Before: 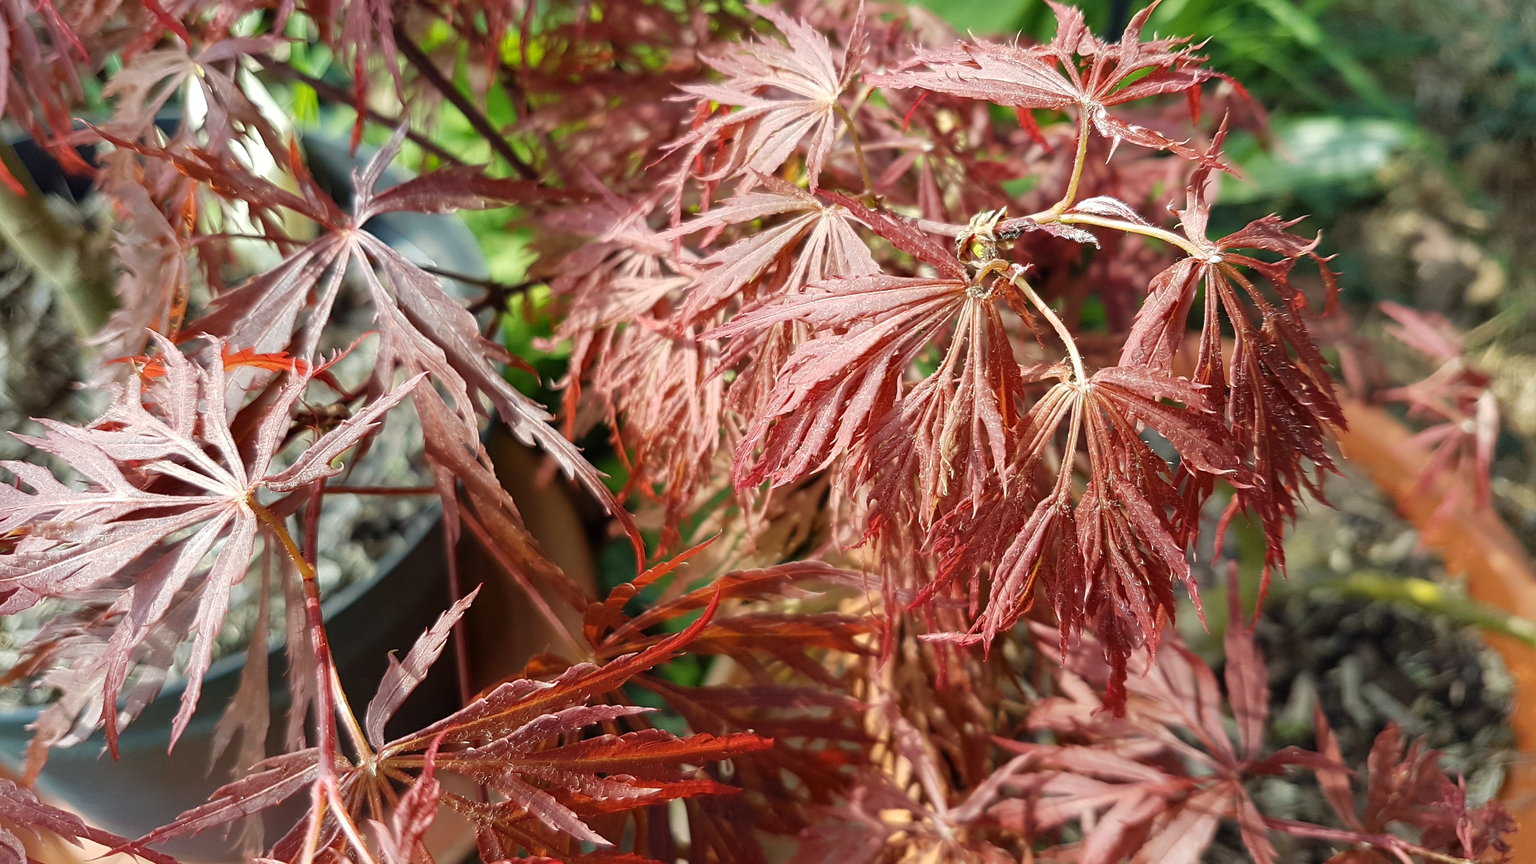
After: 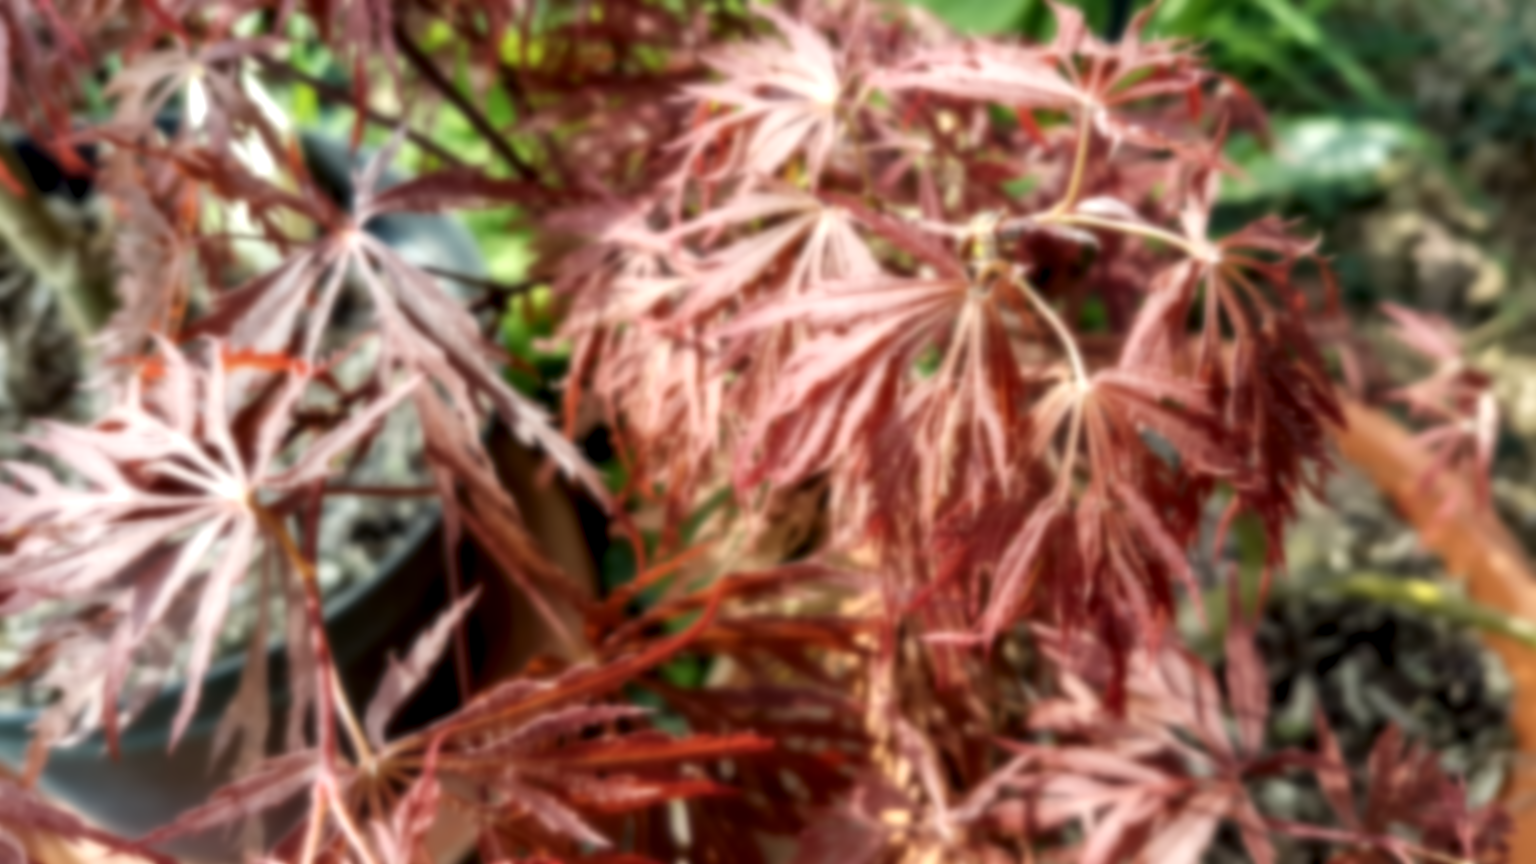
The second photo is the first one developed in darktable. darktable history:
local contrast: detail 154%
lowpass: on, module defaults
